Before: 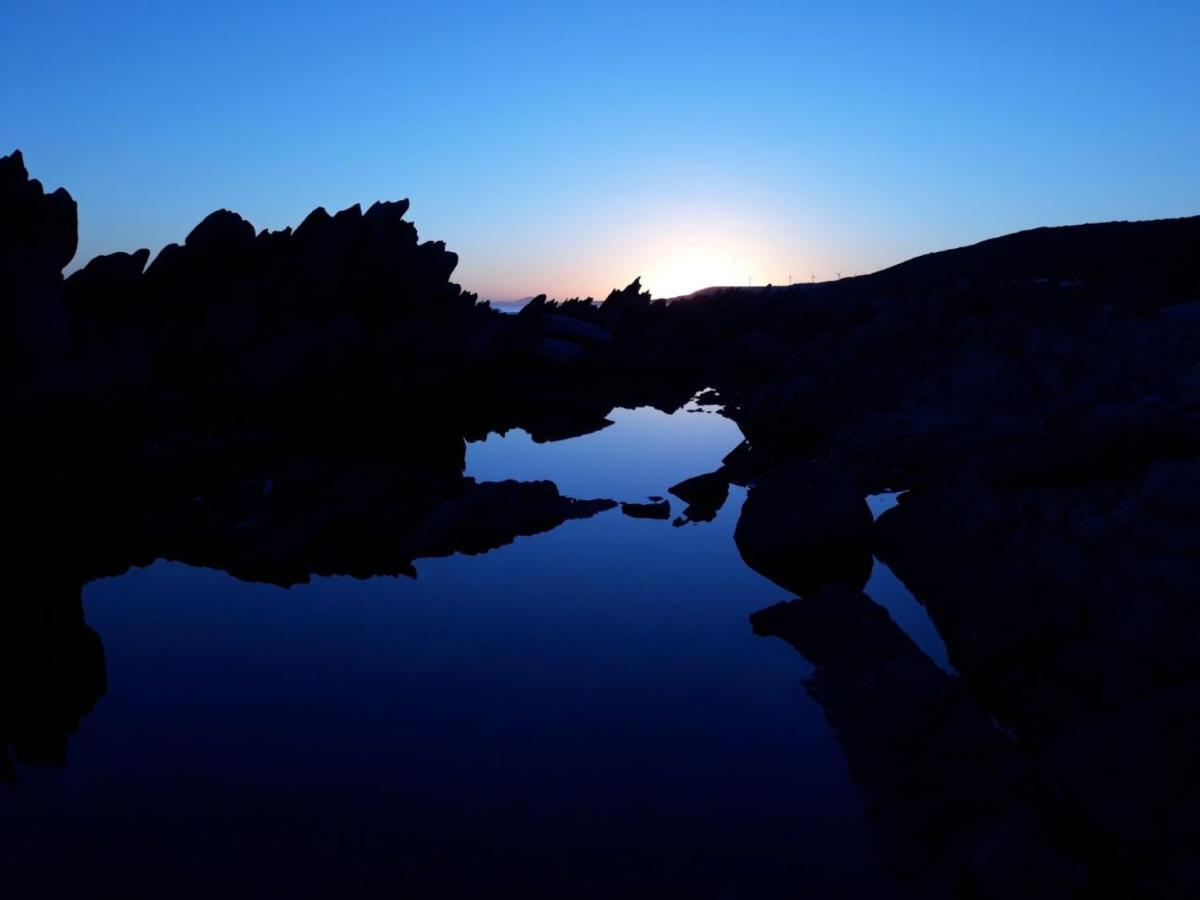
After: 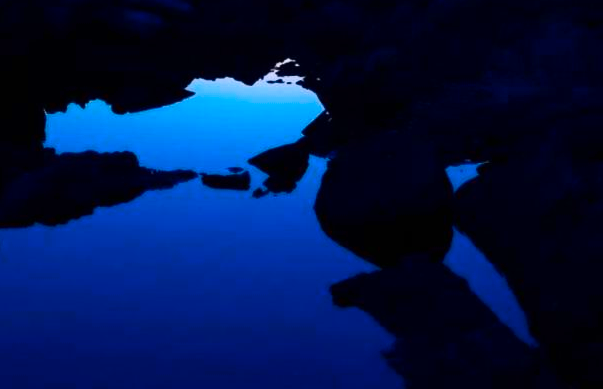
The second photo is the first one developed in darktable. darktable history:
crop: left 35.03%, top 36.625%, right 14.663%, bottom 20.057%
contrast brightness saturation: contrast 0.26, brightness 0.02, saturation 0.87
color zones: curves: ch1 [(0.235, 0.558) (0.75, 0.5)]; ch2 [(0.25, 0.462) (0.749, 0.457)], mix 40.67%
